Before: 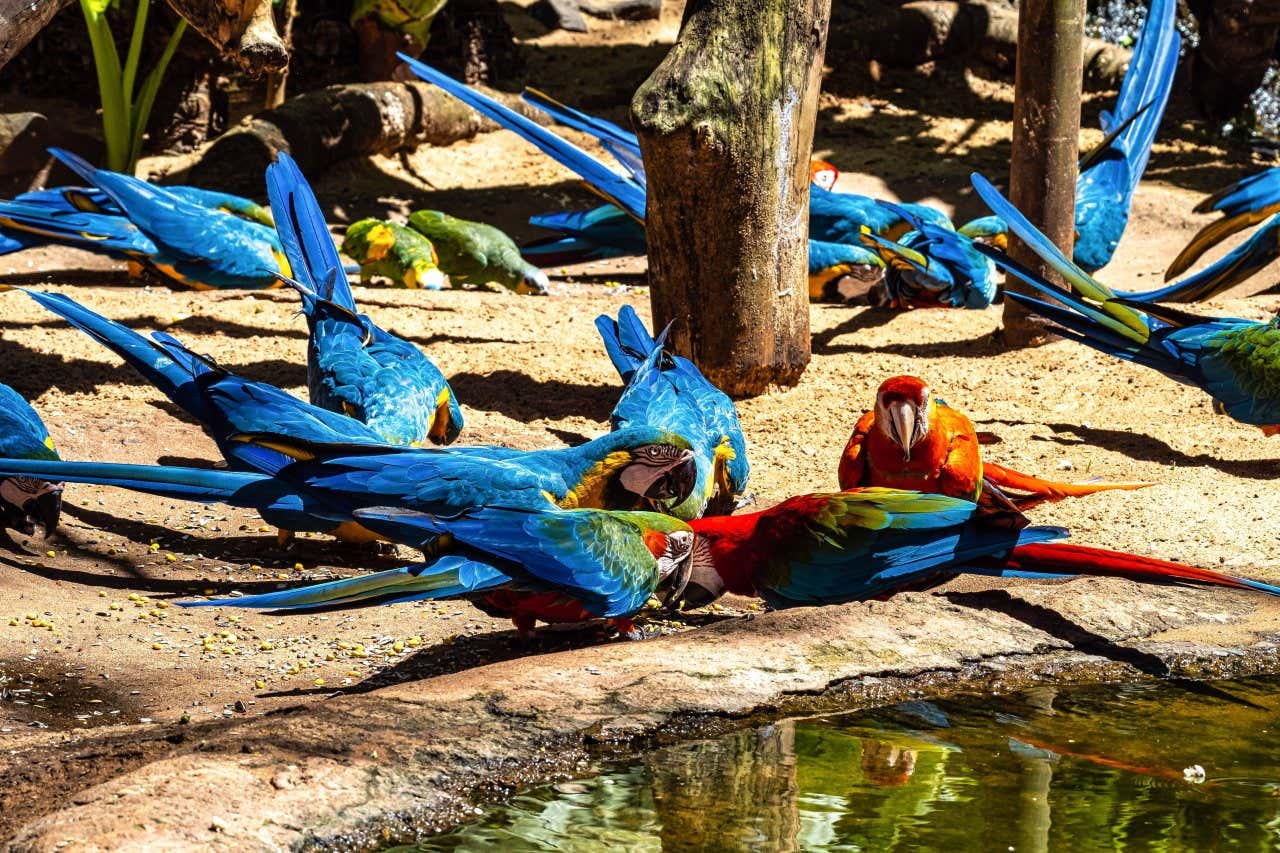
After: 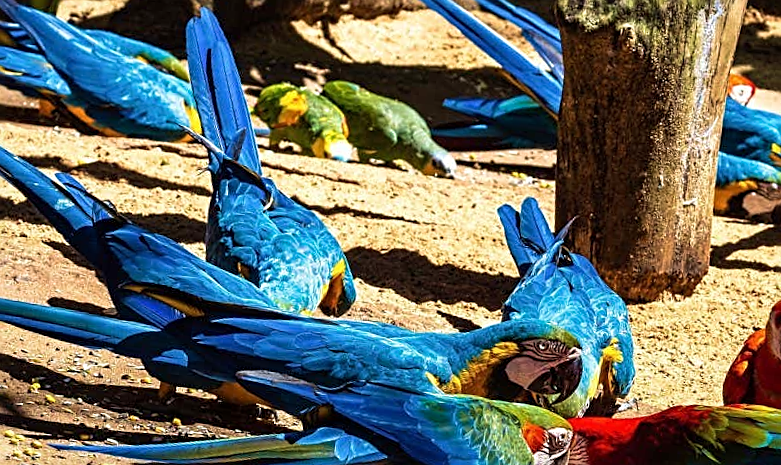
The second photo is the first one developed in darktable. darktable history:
crop and rotate: angle -6.24°, left 2.068%, top 6.662%, right 27.291%, bottom 30.205%
sharpen: on, module defaults
velvia: on, module defaults
exposure: compensate exposure bias true, compensate highlight preservation false
